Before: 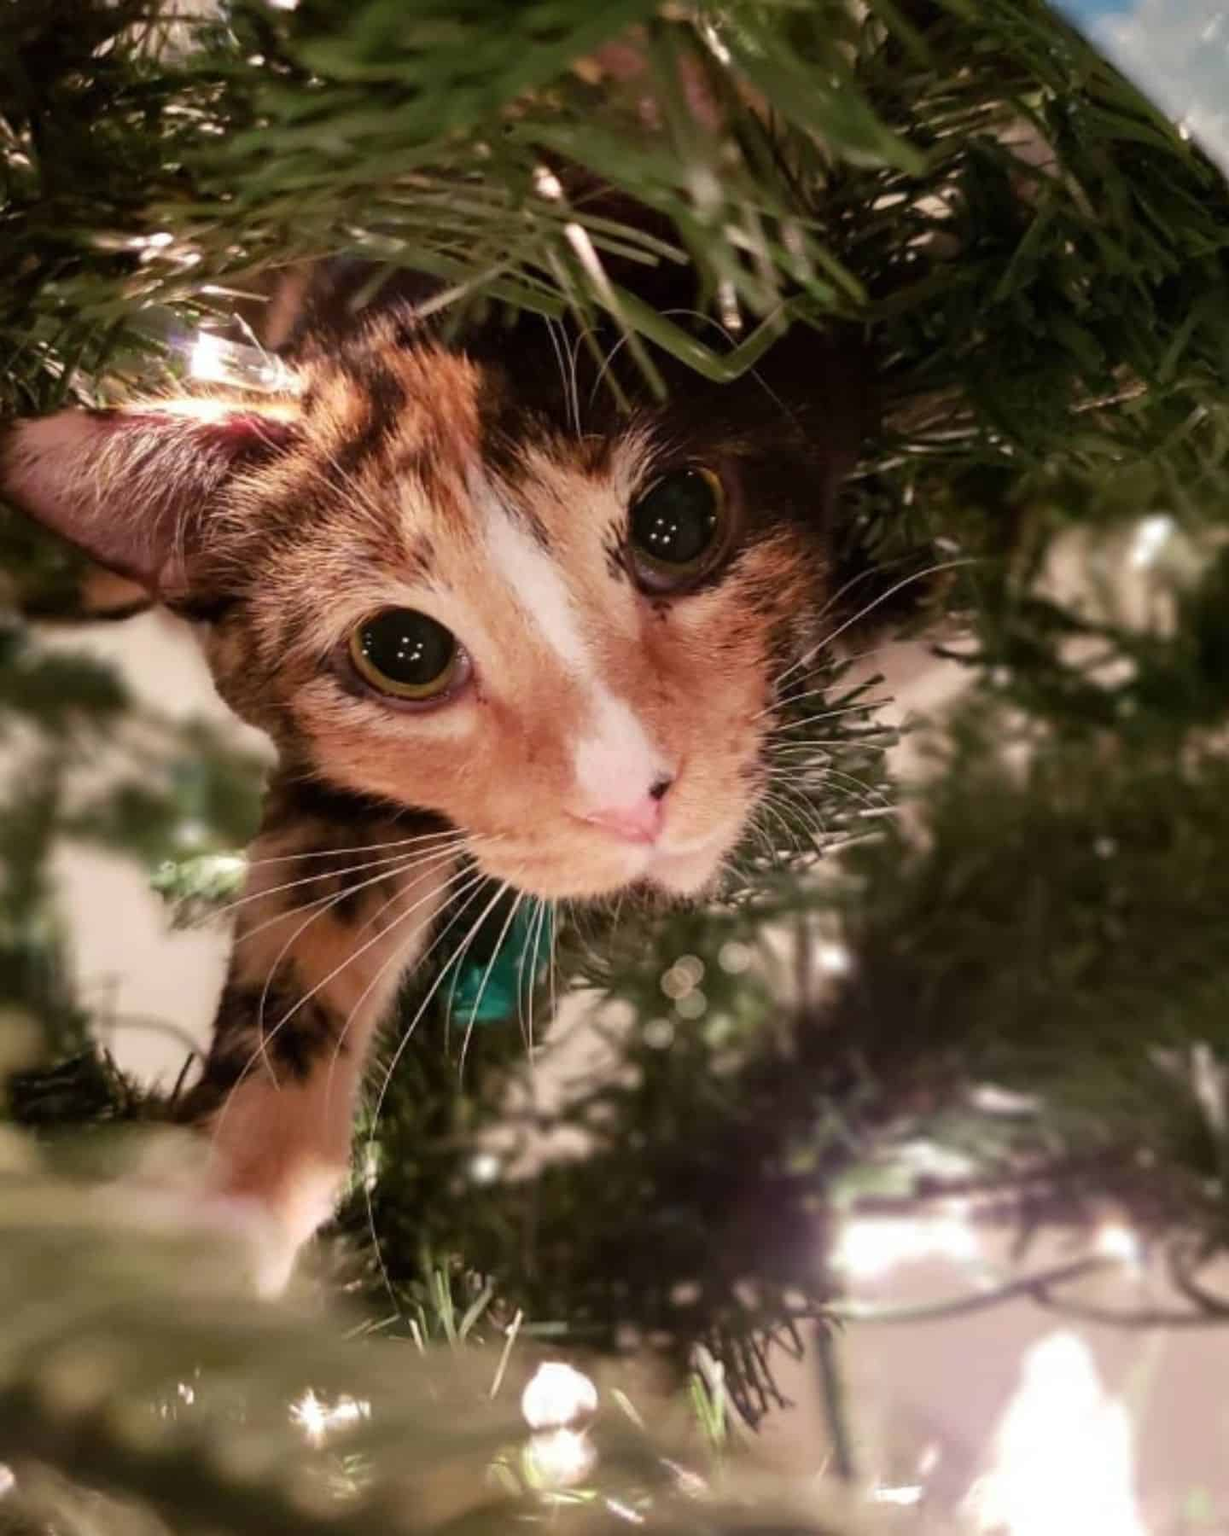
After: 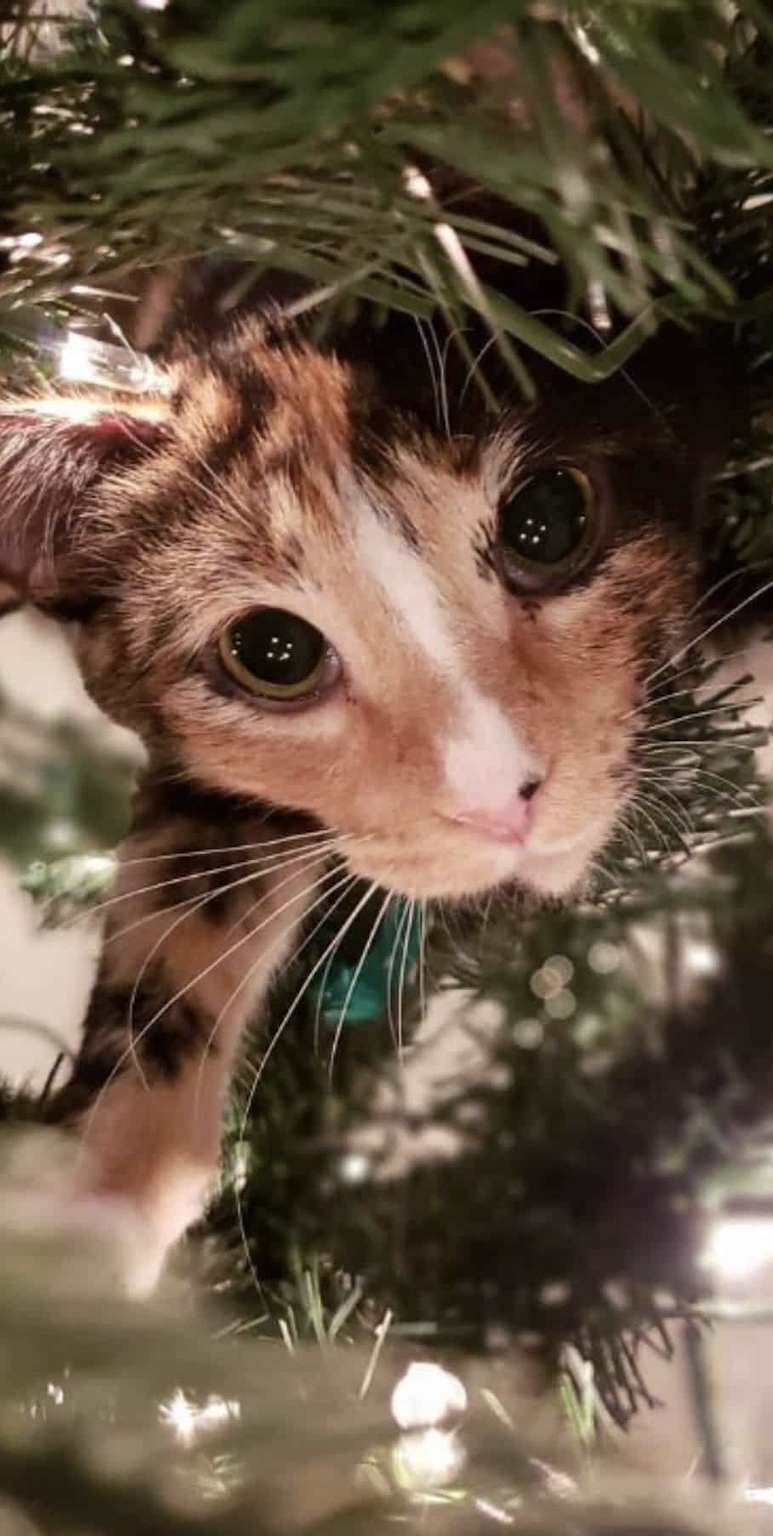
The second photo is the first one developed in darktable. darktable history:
contrast brightness saturation: contrast 0.056, brightness -0.011, saturation -0.22
crop: left 10.643%, right 26.384%
